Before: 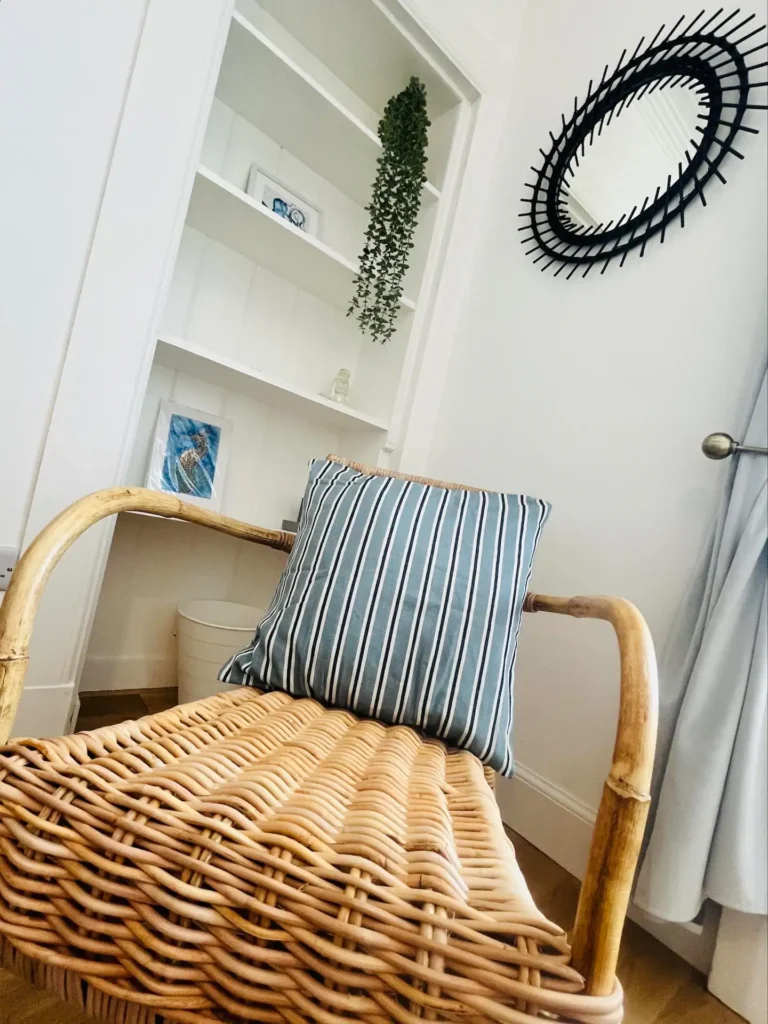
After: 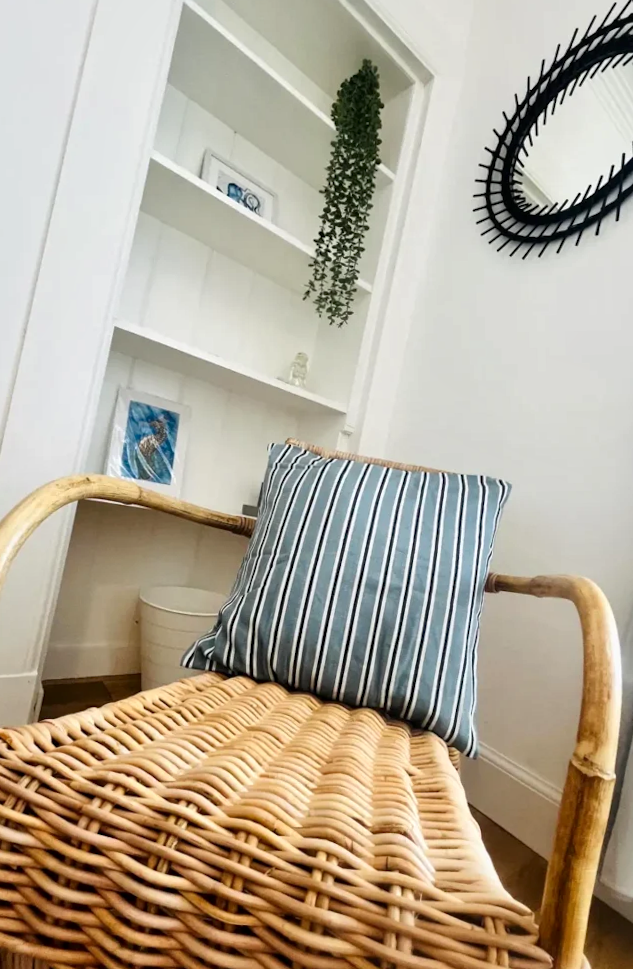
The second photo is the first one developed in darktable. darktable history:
crop and rotate: angle 1°, left 4.281%, top 0.642%, right 11.383%, bottom 2.486%
local contrast: mode bilateral grid, contrast 20, coarseness 50, detail 141%, midtone range 0.2
